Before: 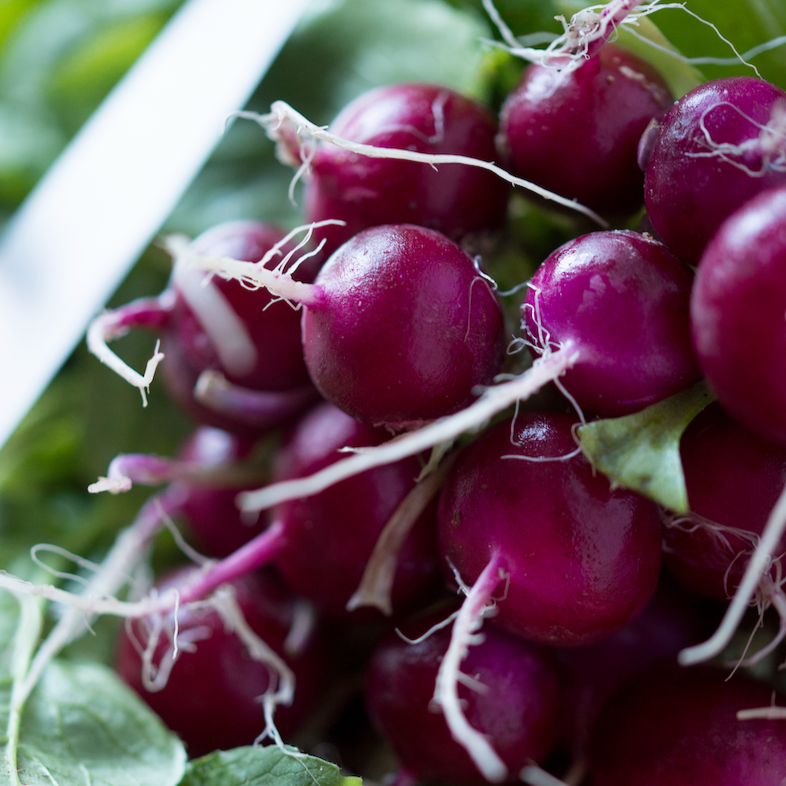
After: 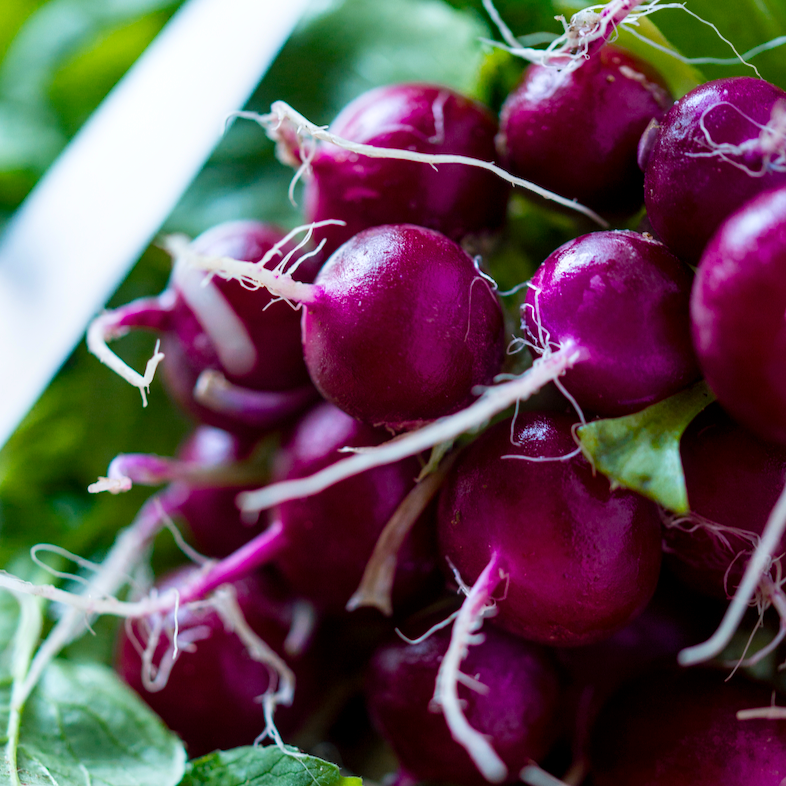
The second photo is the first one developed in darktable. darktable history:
color balance rgb: shadows lift › luminance -7.344%, shadows lift › chroma 2.145%, shadows lift › hue 162.83°, perceptual saturation grading › global saturation 36.75%, perceptual saturation grading › shadows 34.711%, global vibrance 20%
local contrast: on, module defaults
